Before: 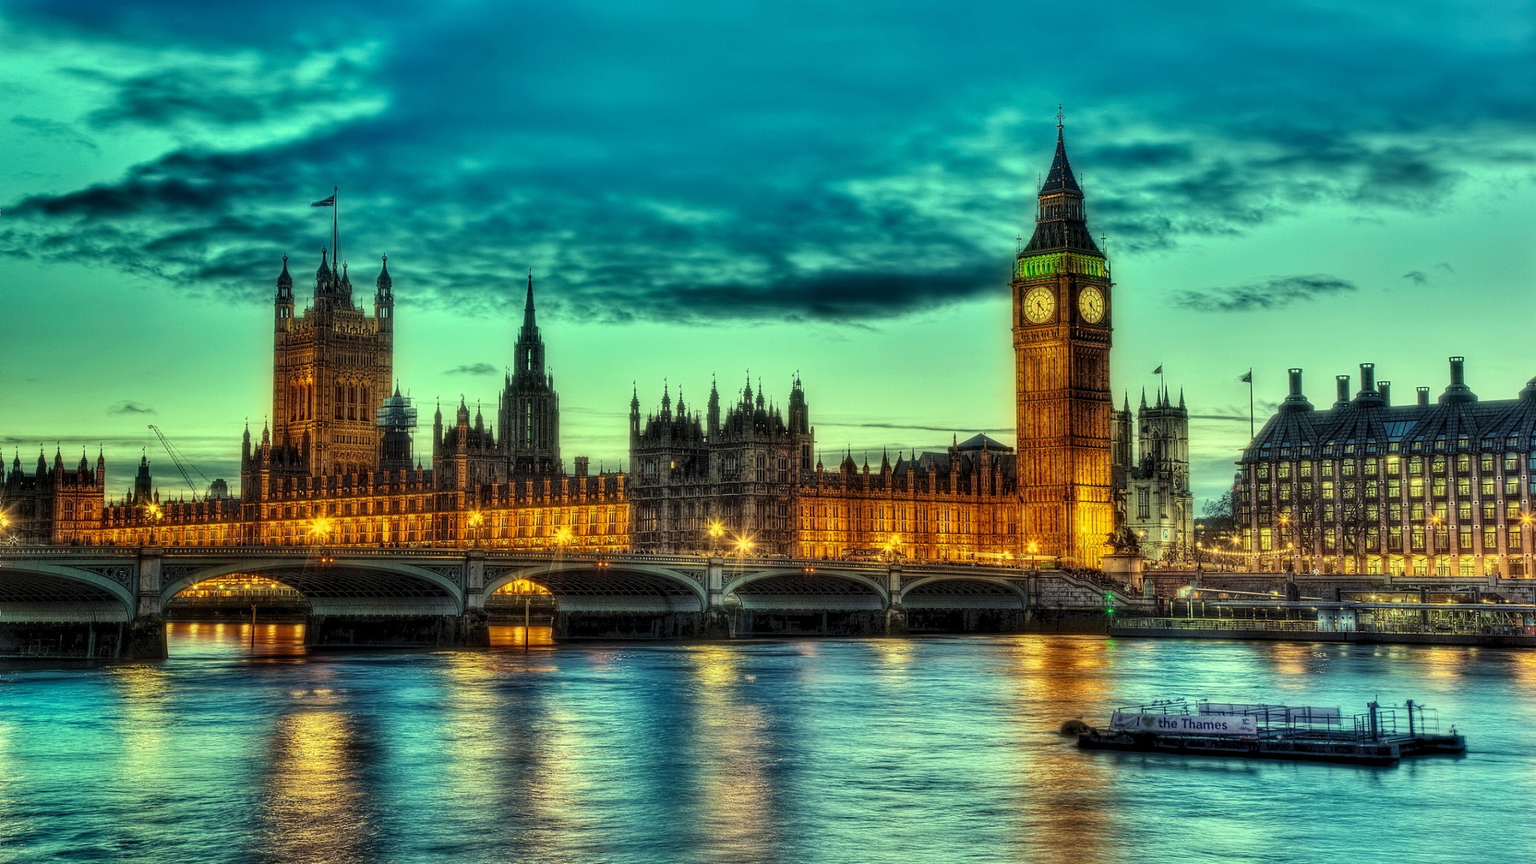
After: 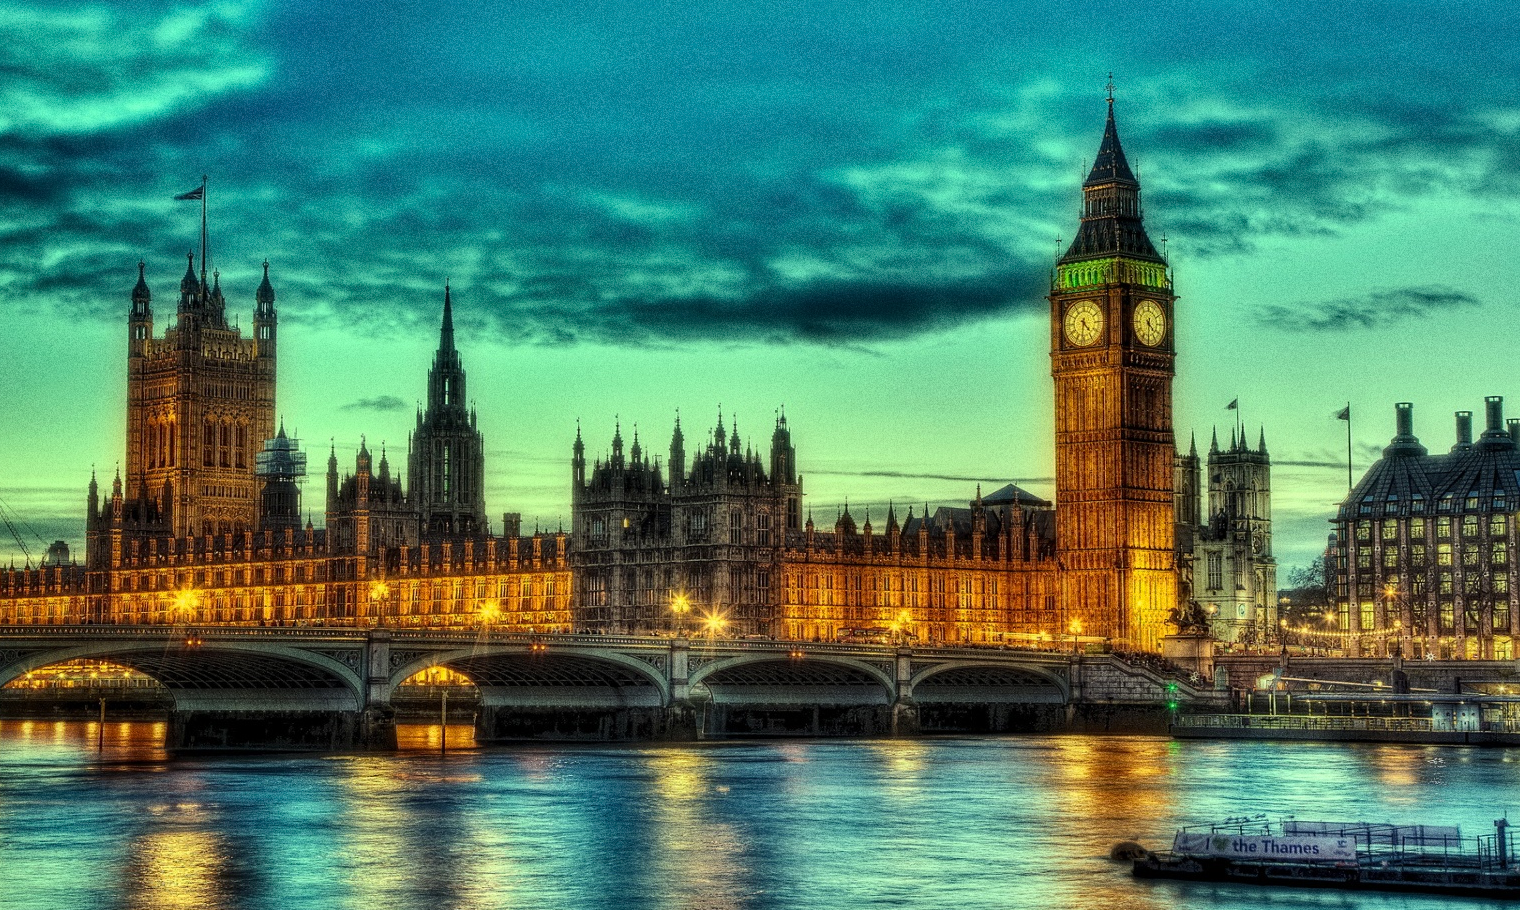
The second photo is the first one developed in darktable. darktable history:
grain: coarseness 0.09 ISO, strength 40%
crop: left 11.225%, top 5.381%, right 9.565%, bottom 10.314%
